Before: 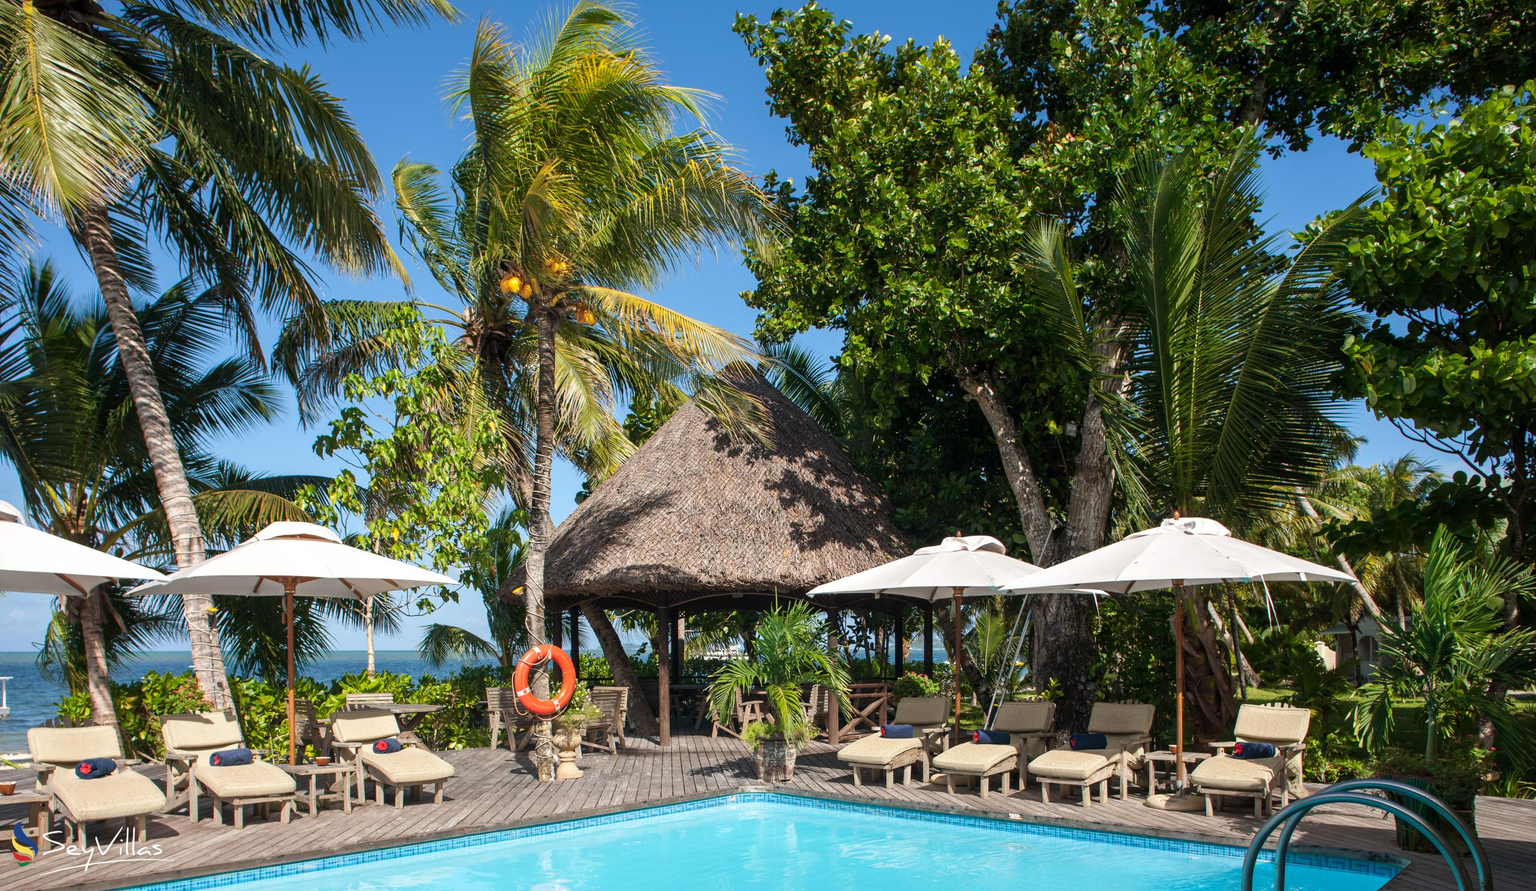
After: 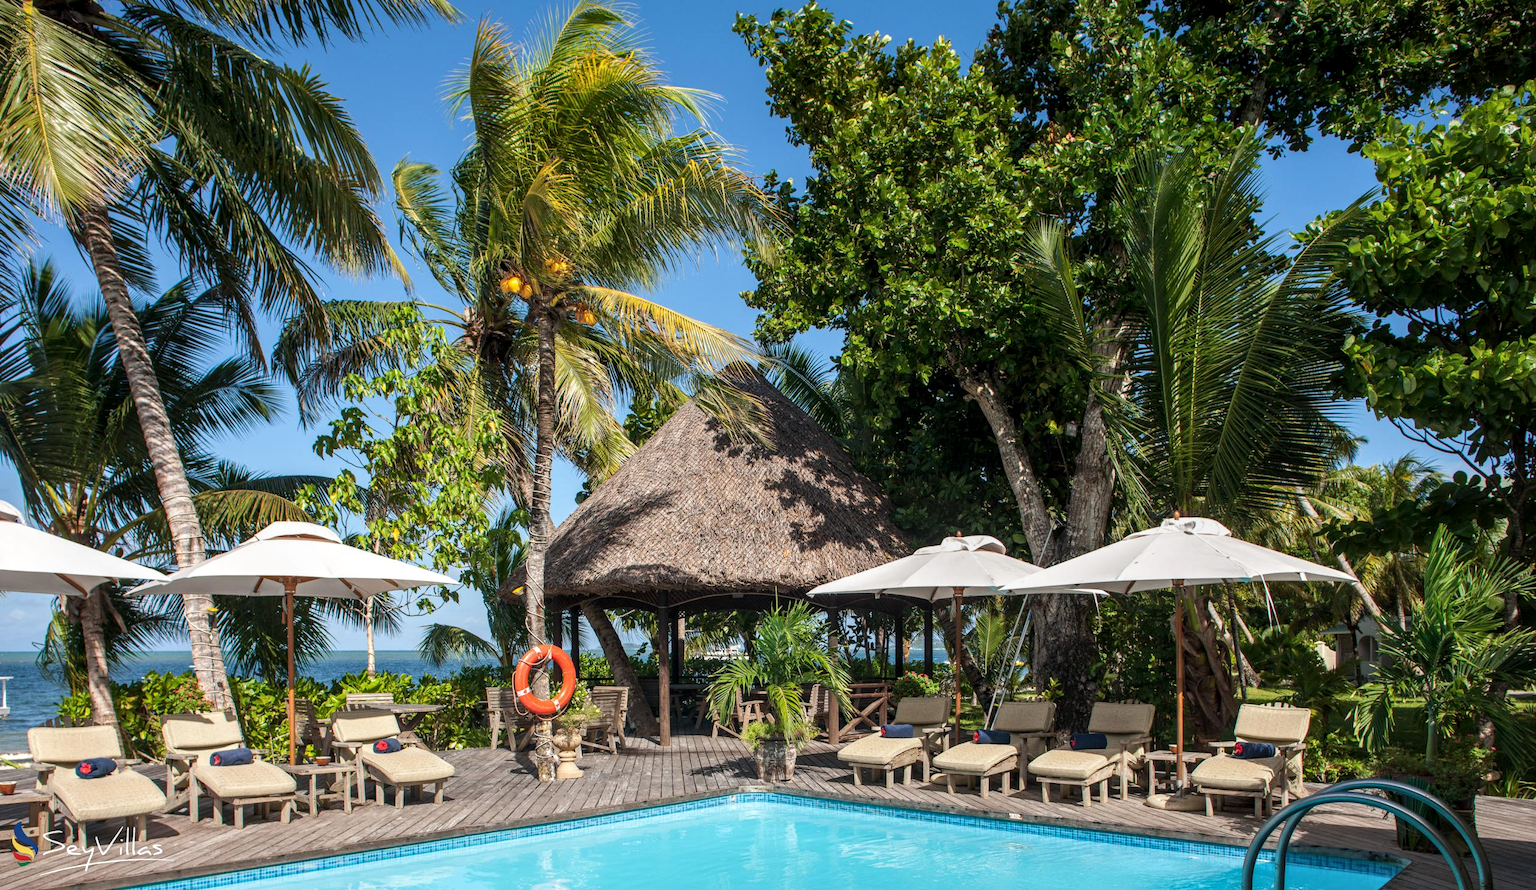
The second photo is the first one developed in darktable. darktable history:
local contrast: on, module defaults
tone equalizer: edges refinement/feathering 500, mask exposure compensation -1.57 EV, preserve details no
